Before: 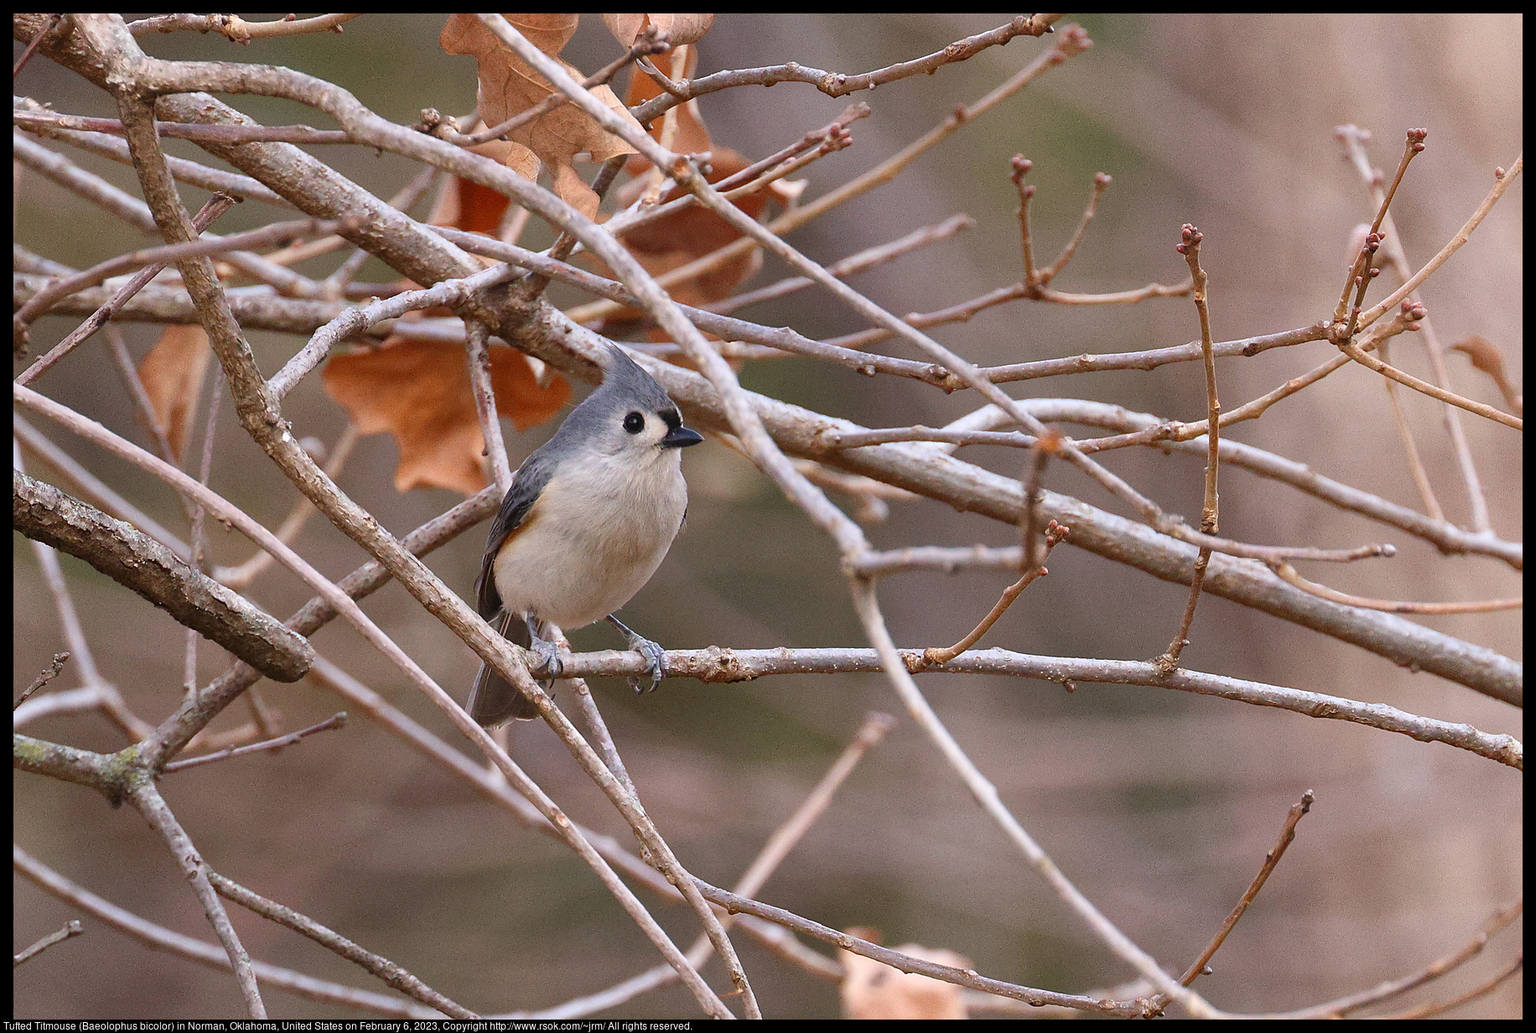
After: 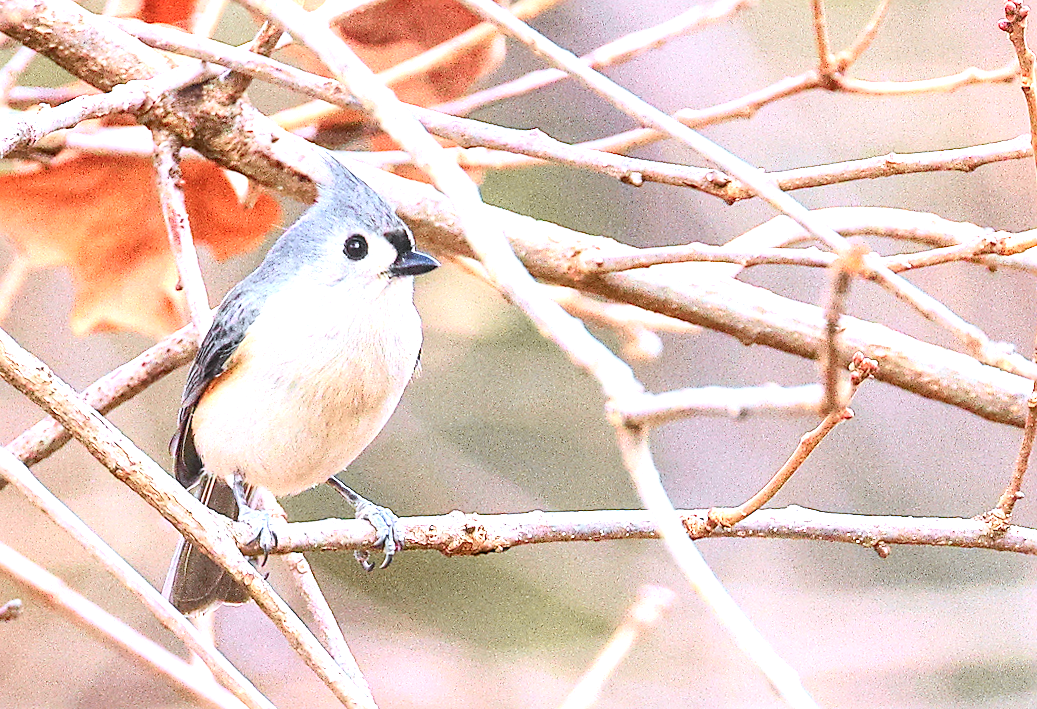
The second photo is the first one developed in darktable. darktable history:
crop and rotate: left 22.13%, top 22.054%, right 22.026%, bottom 22.102%
sharpen: on, module defaults
exposure: black level correction 0, exposure 1.625 EV, compensate exposure bias true, compensate highlight preservation false
color correction: highlights a* -4.18, highlights b* -10.81
levels: mode automatic, black 0.023%, white 99.97%, levels [0.062, 0.494, 0.925]
local contrast: on, module defaults
rotate and perspective: rotation -1.24°, automatic cropping off
tone curve: curves: ch0 [(0, 0) (0.055, 0.05) (0.258, 0.287) (0.434, 0.526) (0.517, 0.648) (0.745, 0.874) (1, 1)]; ch1 [(0, 0) (0.346, 0.307) (0.418, 0.383) (0.46, 0.439) (0.482, 0.493) (0.502, 0.503) (0.517, 0.514) (0.55, 0.561) (0.588, 0.603) (0.646, 0.688) (1, 1)]; ch2 [(0, 0) (0.346, 0.34) (0.431, 0.45) (0.485, 0.499) (0.5, 0.503) (0.527, 0.525) (0.545, 0.562) (0.679, 0.706) (1, 1)], color space Lab, independent channels, preserve colors none
